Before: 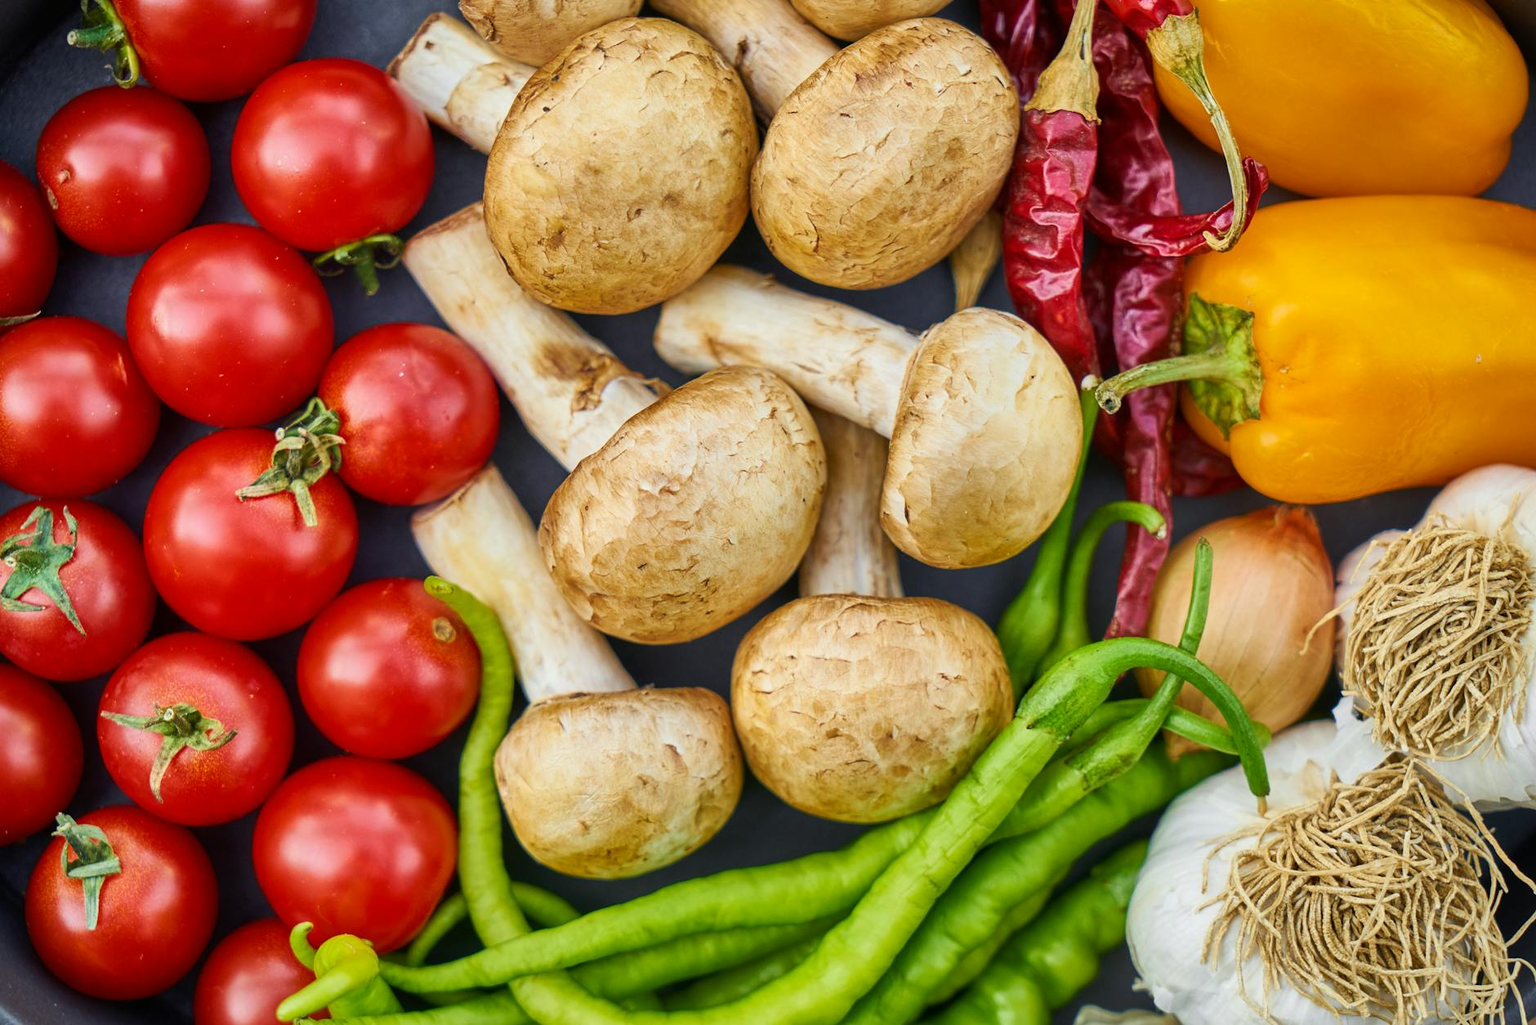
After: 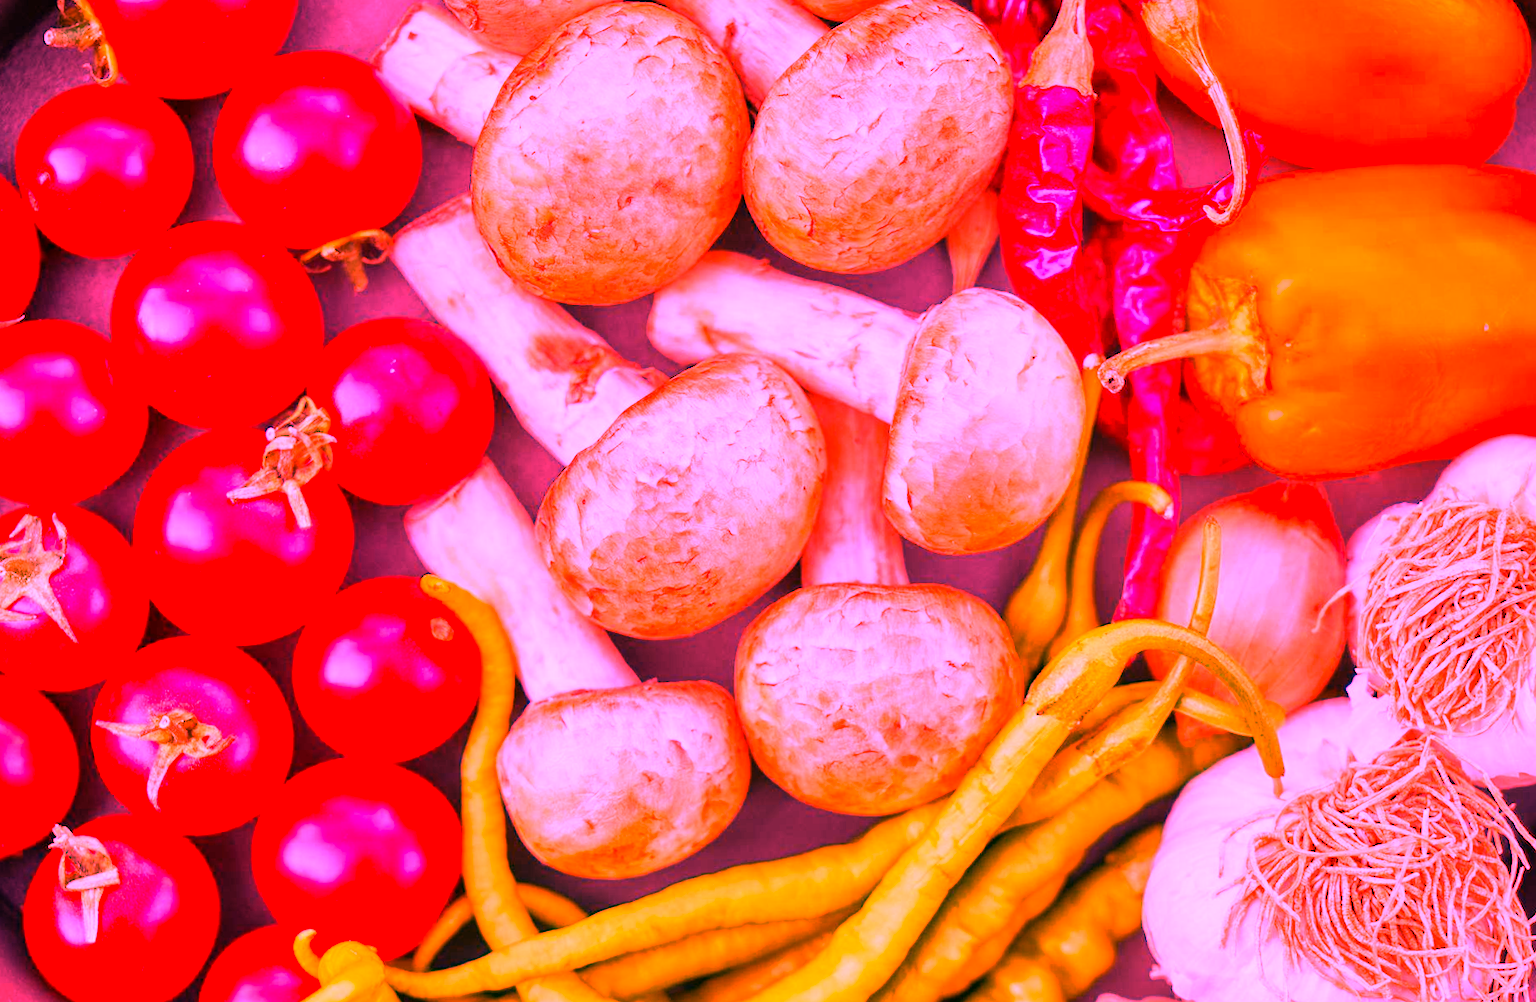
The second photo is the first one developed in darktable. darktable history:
white balance: red 4.26, blue 1.802
color correction: highlights a* 3.84, highlights b* 5.07
rotate and perspective: rotation -1.42°, crop left 0.016, crop right 0.984, crop top 0.035, crop bottom 0.965
